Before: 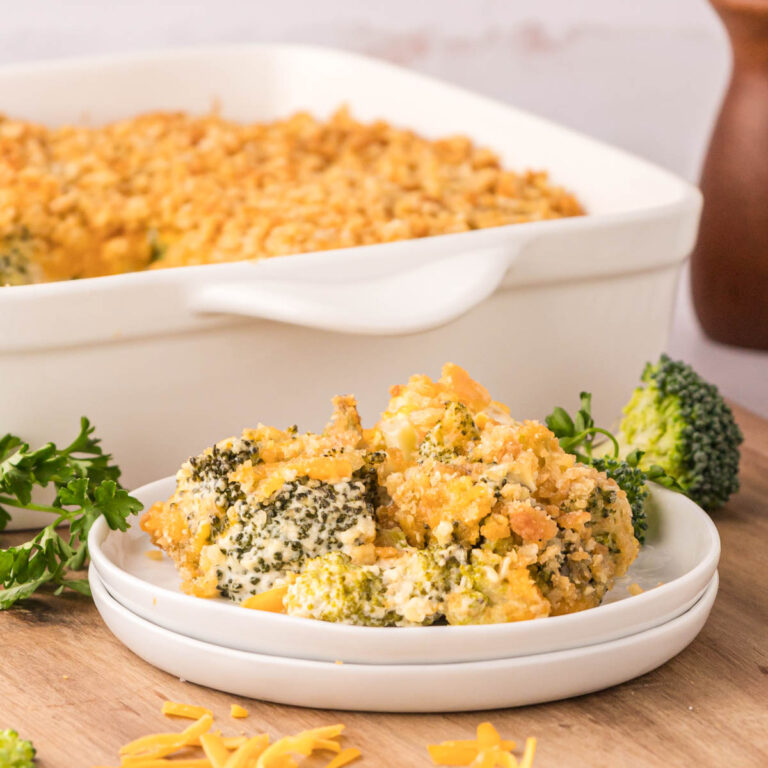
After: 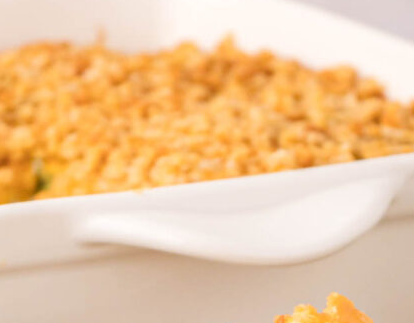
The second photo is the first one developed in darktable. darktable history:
crop: left 15.021%, top 9.226%, right 30.988%, bottom 48.59%
